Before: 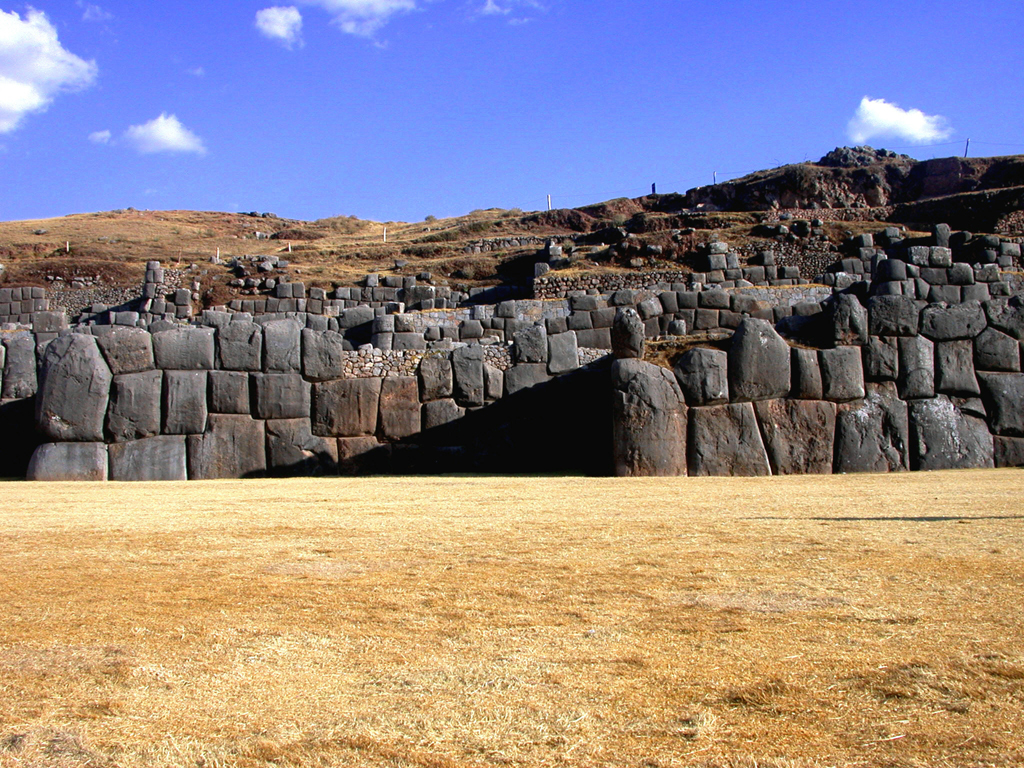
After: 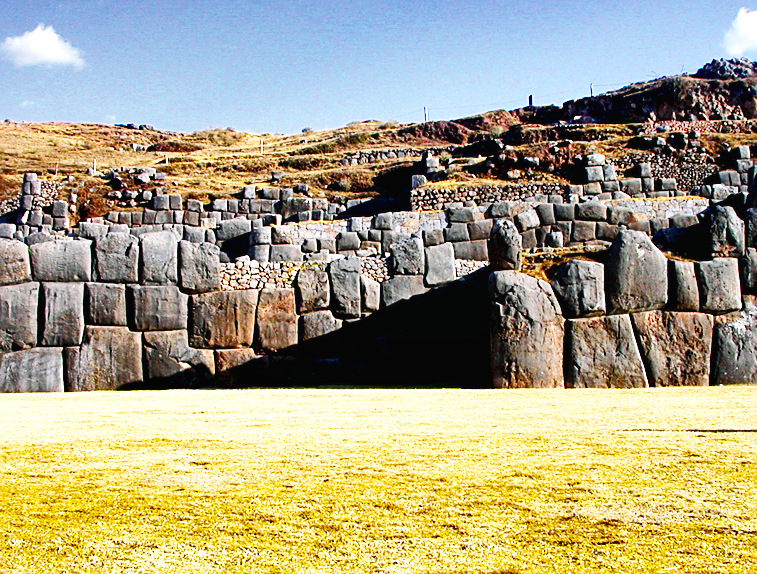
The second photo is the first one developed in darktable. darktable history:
crop and rotate: left 12.022%, top 11.466%, right 13.956%, bottom 13.759%
color balance rgb: shadows lift › luminance -5.072%, shadows lift › chroma 1.06%, shadows lift › hue 218.76°, power › hue 328.14°, perceptual saturation grading › global saturation 19.629%, global vibrance 20%
base curve: curves: ch0 [(0, 0.003) (0.001, 0.002) (0.006, 0.004) (0.02, 0.022) (0.048, 0.086) (0.094, 0.234) (0.162, 0.431) (0.258, 0.629) (0.385, 0.8) (0.548, 0.918) (0.751, 0.988) (1, 1)], preserve colors none
sharpen: on, module defaults
exposure: exposure 0.127 EV, compensate highlight preservation false
shadows and highlights: white point adjustment 0.099, highlights -69.31, soften with gaussian
